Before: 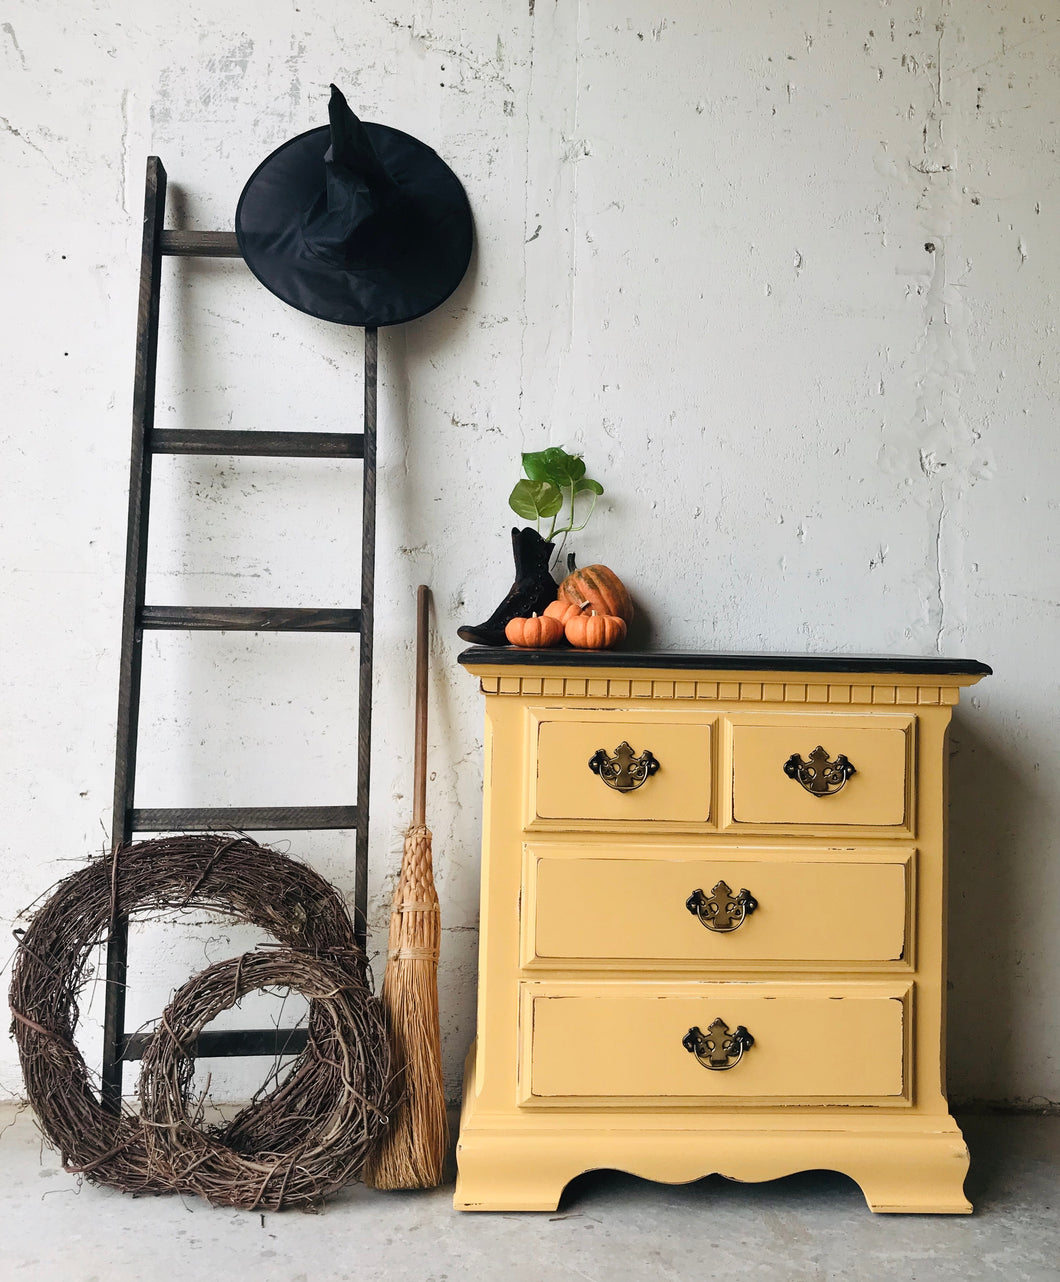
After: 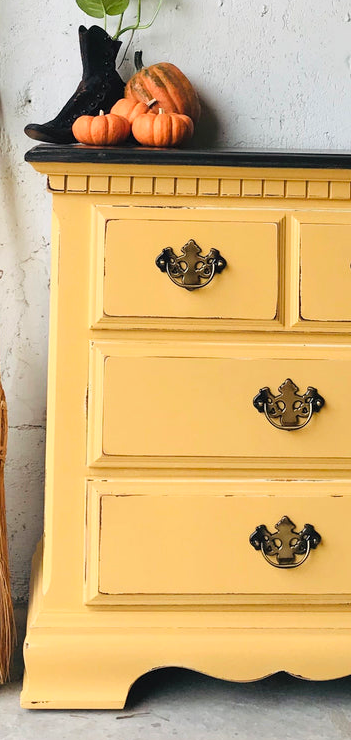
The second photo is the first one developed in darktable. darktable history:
crop: left 40.878%, top 39.176%, right 25.993%, bottom 3.081%
contrast brightness saturation: contrast 0.07, brightness 0.08, saturation 0.18
